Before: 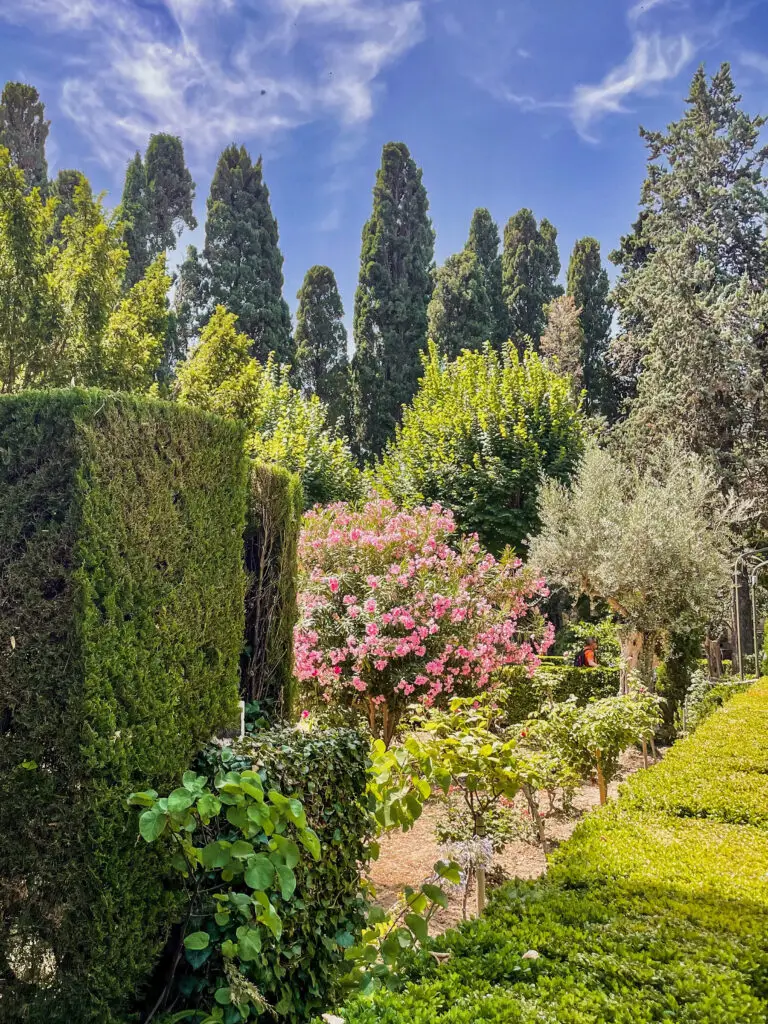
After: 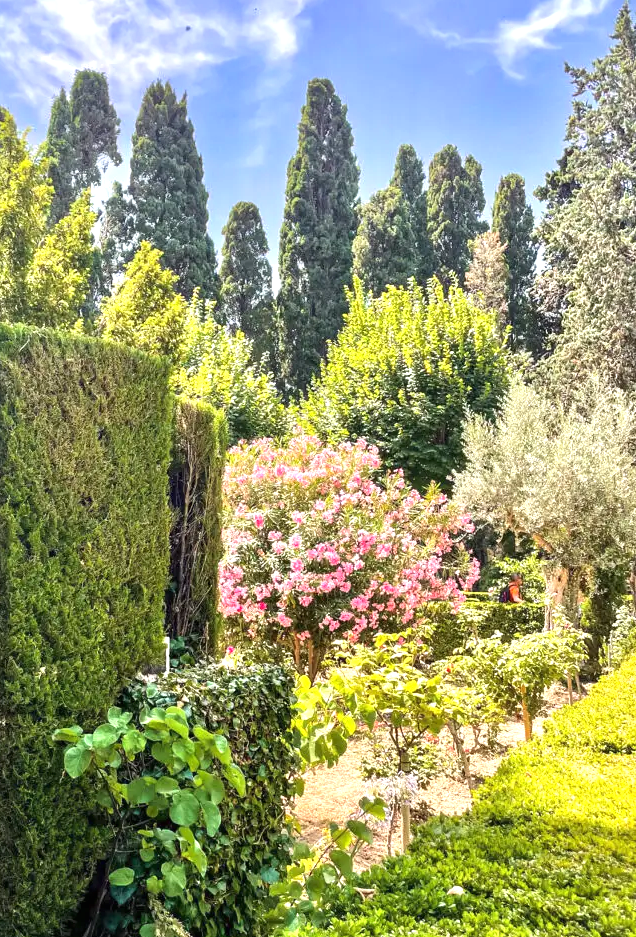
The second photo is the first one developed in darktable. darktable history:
crop: left 9.807%, top 6.259%, right 7.334%, bottom 2.177%
exposure: black level correction 0, exposure 0.95 EV, compensate exposure bias true, compensate highlight preservation false
white balance: emerald 1
